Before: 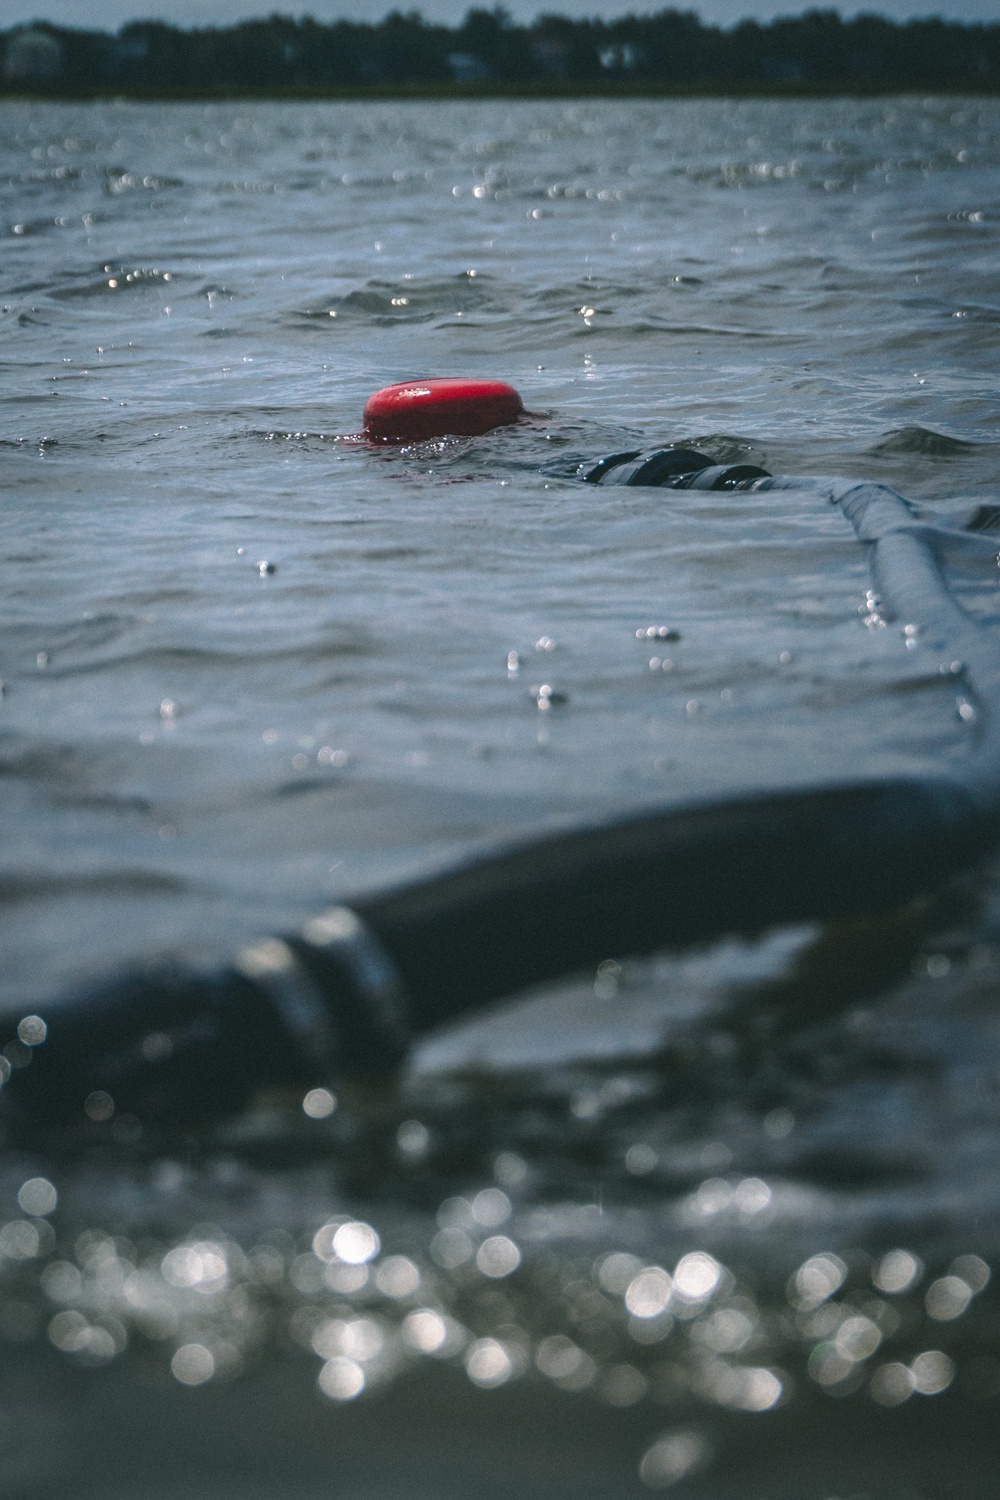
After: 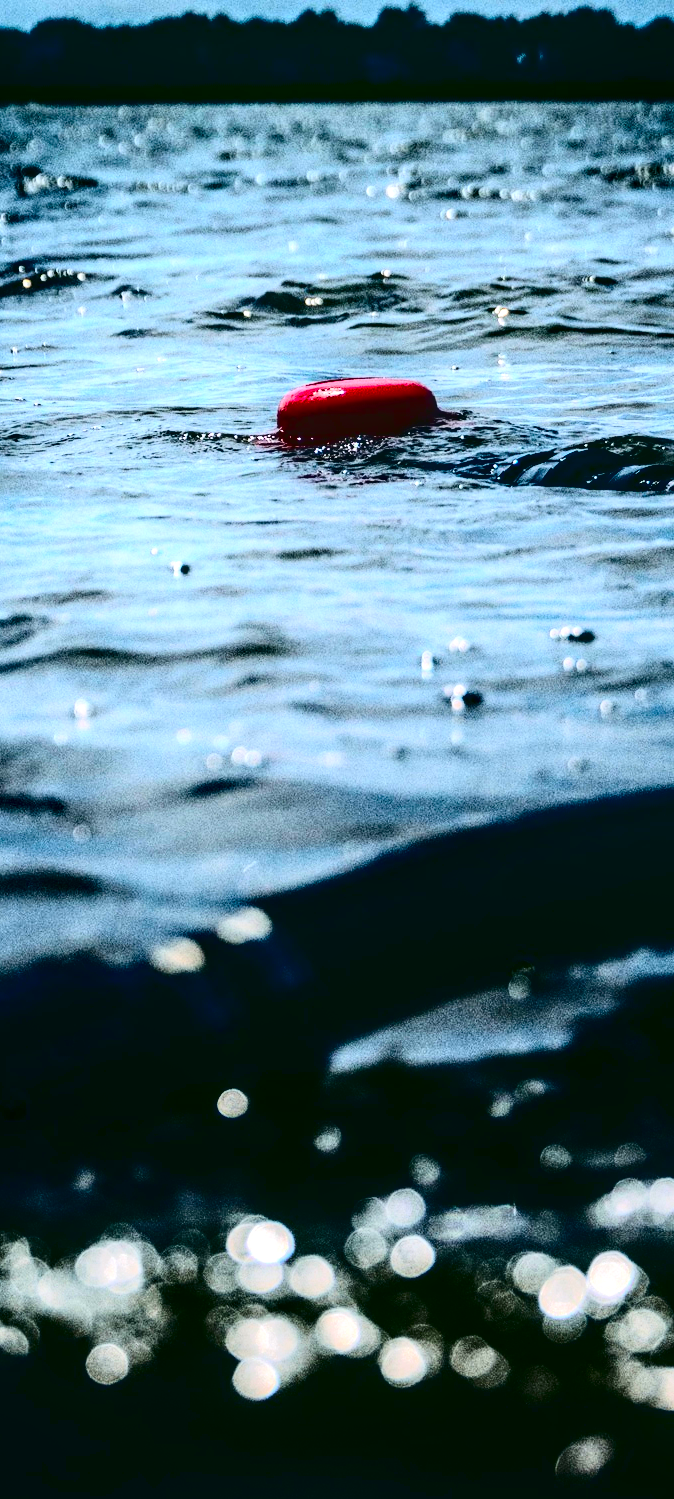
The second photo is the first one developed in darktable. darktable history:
contrast brightness saturation: contrast 0.778, brightness -0.991, saturation 0.998
local contrast: on, module defaults
shadows and highlights: shadows -30.09, highlights 29.31
crop and rotate: left 8.608%, right 23.959%
exposure: black level correction 0, exposure 0.696 EV, compensate highlight preservation false
